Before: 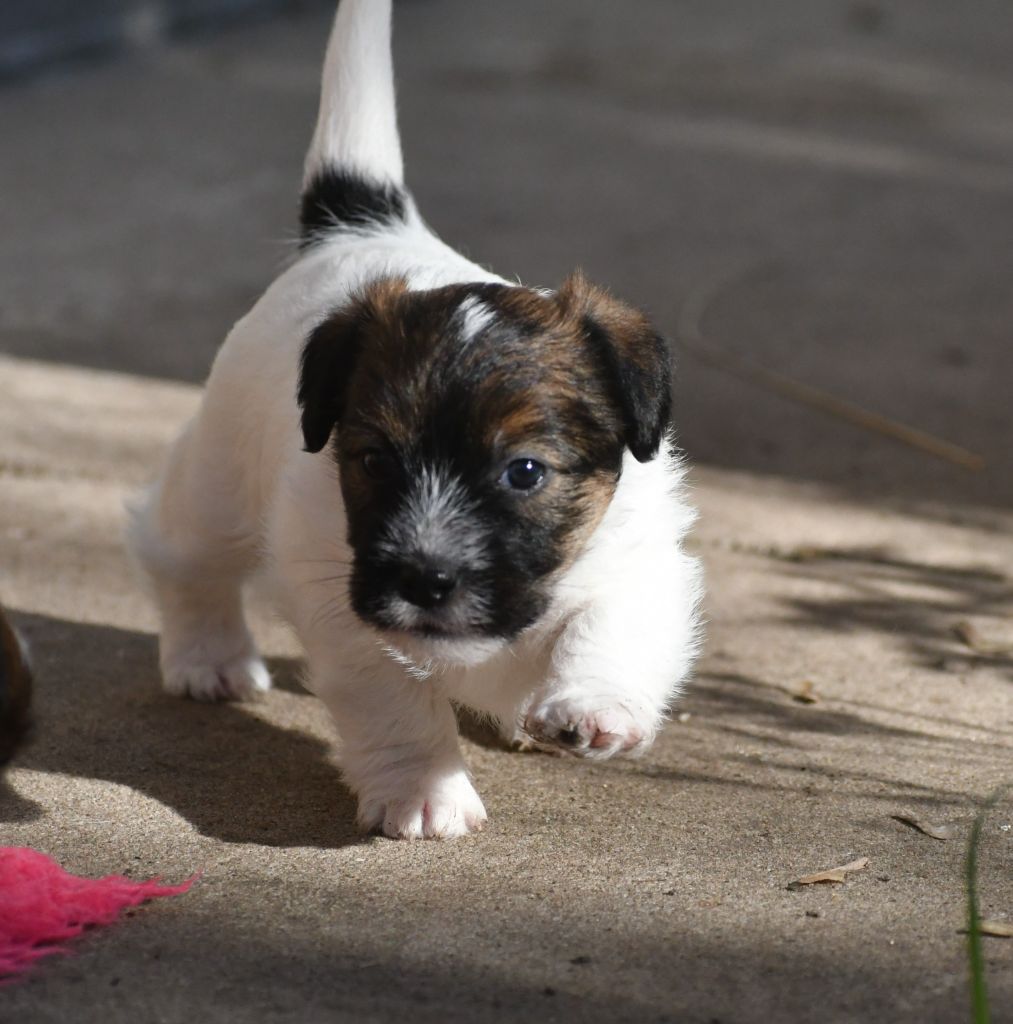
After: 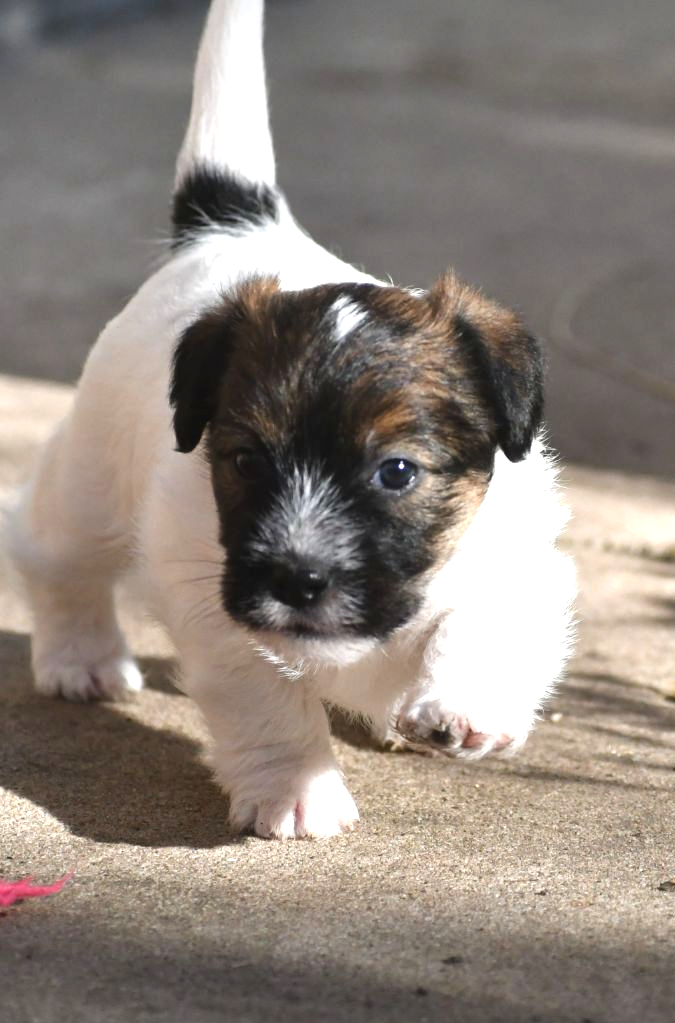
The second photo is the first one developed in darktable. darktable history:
crop and rotate: left 12.648%, right 20.685%
exposure: exposure 0.943 EV, compensate highlight preservation false
contrast brightness saturation: contrast 0.01, saturation -0.05
